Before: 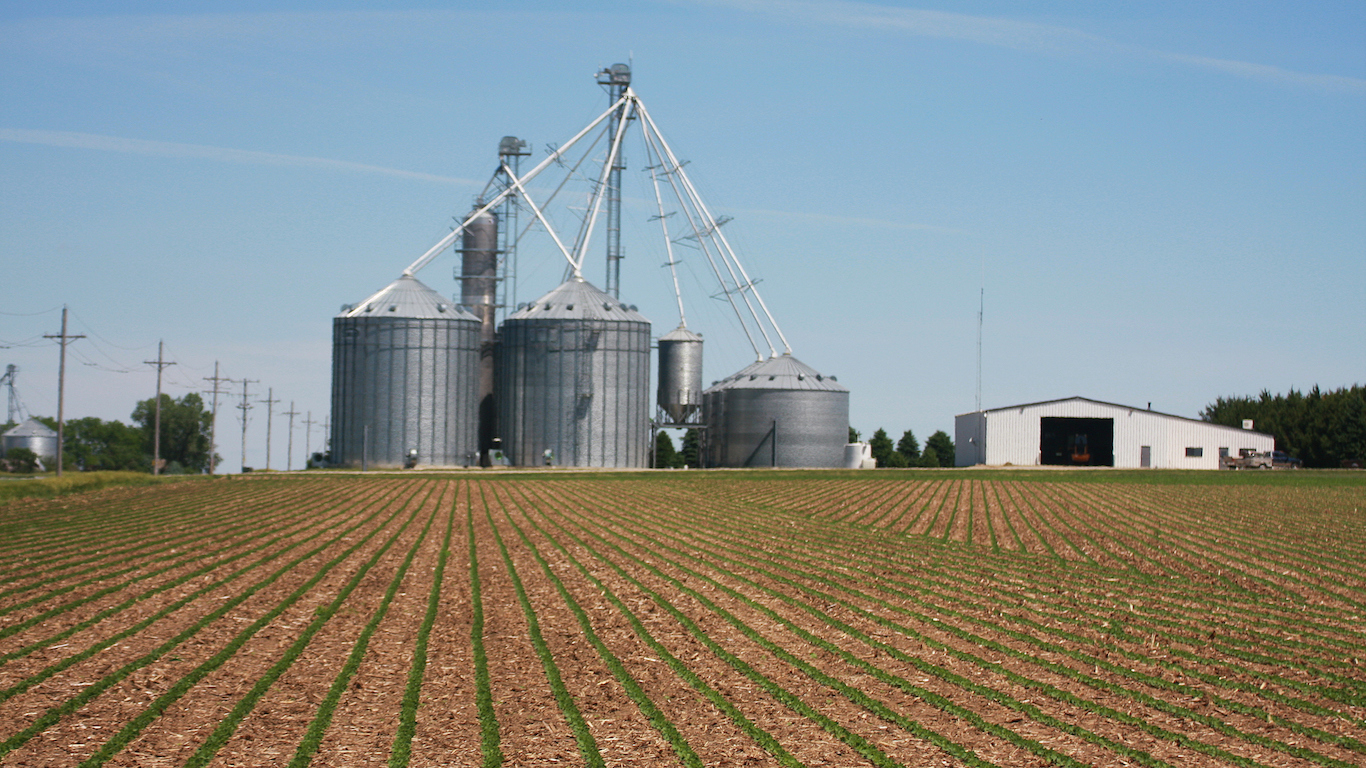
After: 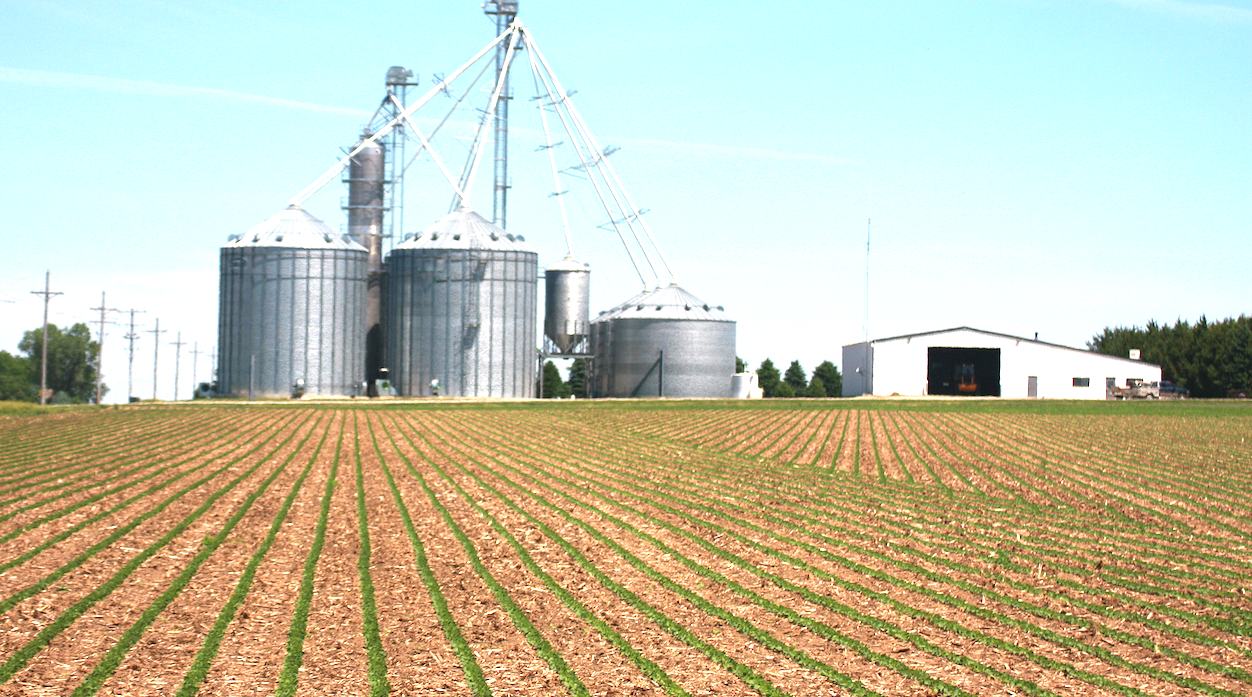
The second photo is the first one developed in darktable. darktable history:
exposure: black level correction 0, exposure 1.2 EV, compensate highlight preservation false
crop and rotate: left 8.277%, top 9.209%
